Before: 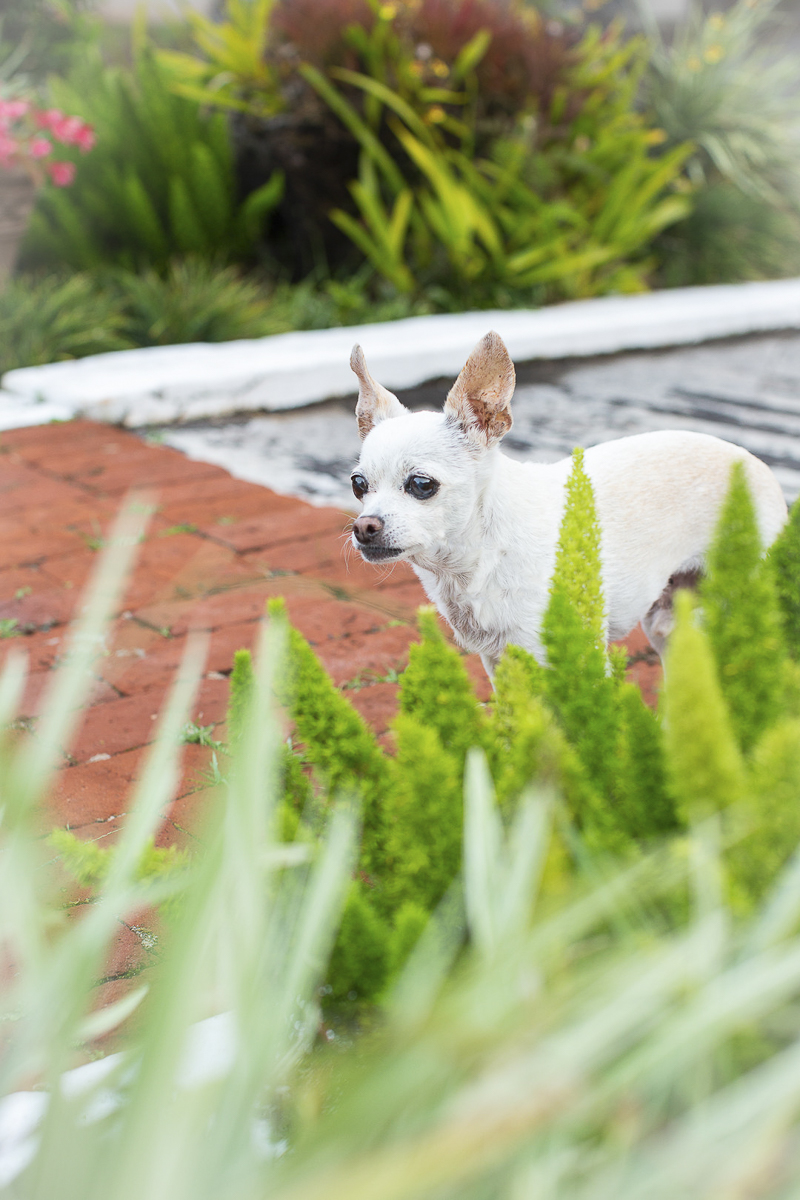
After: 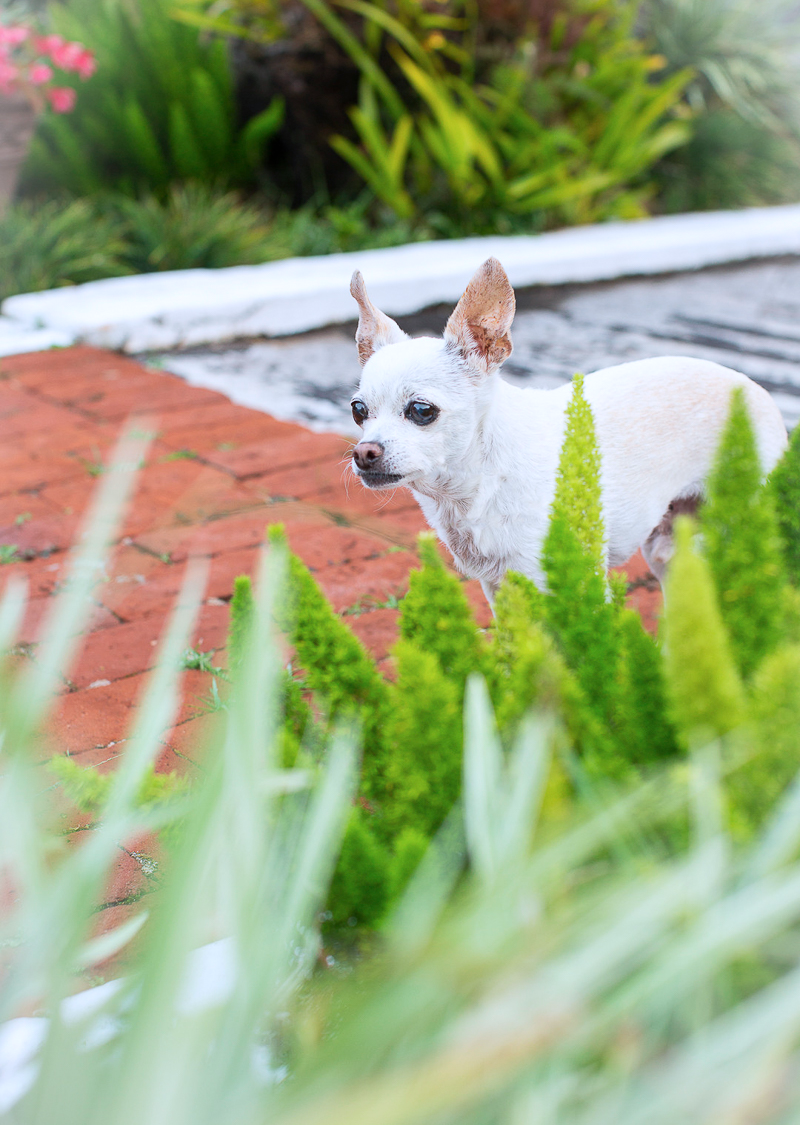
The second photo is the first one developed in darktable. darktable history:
color calibration: illuminant as shot in camera, x 0.358, y 0.373, temperature 4628.91 K
crop and rotate: top 6.25%
